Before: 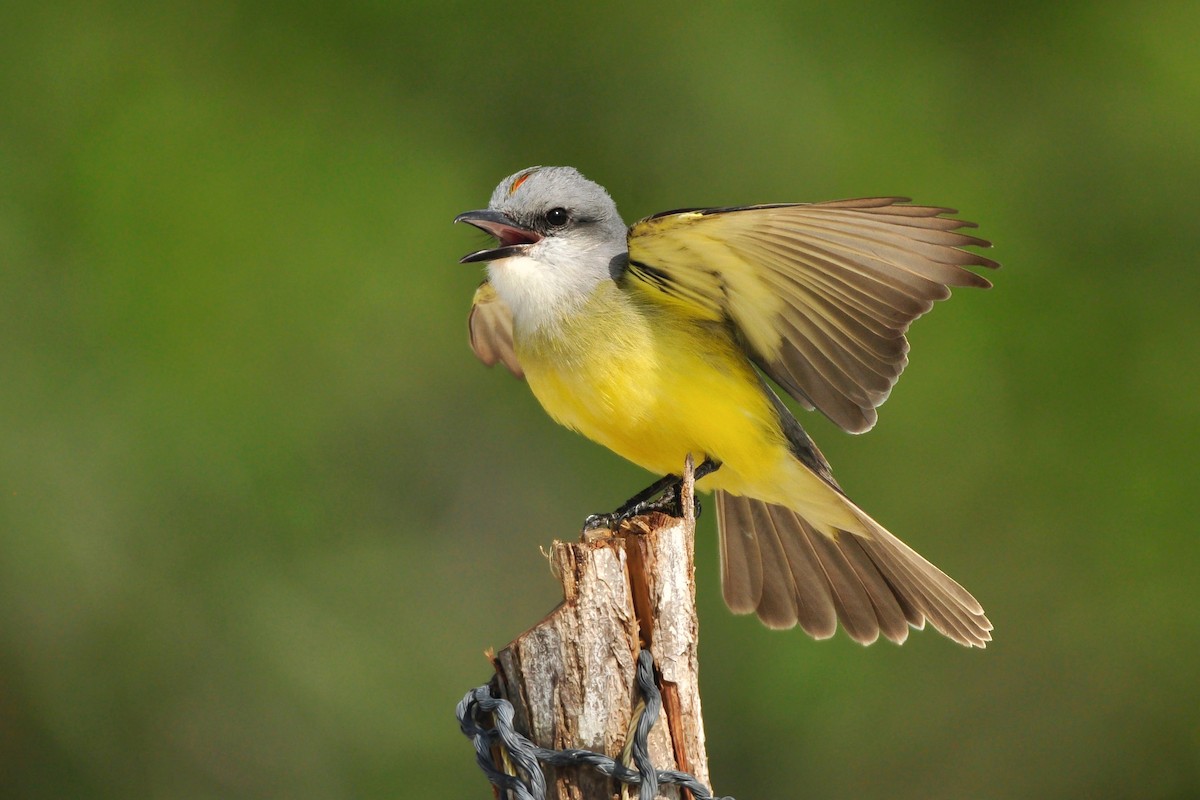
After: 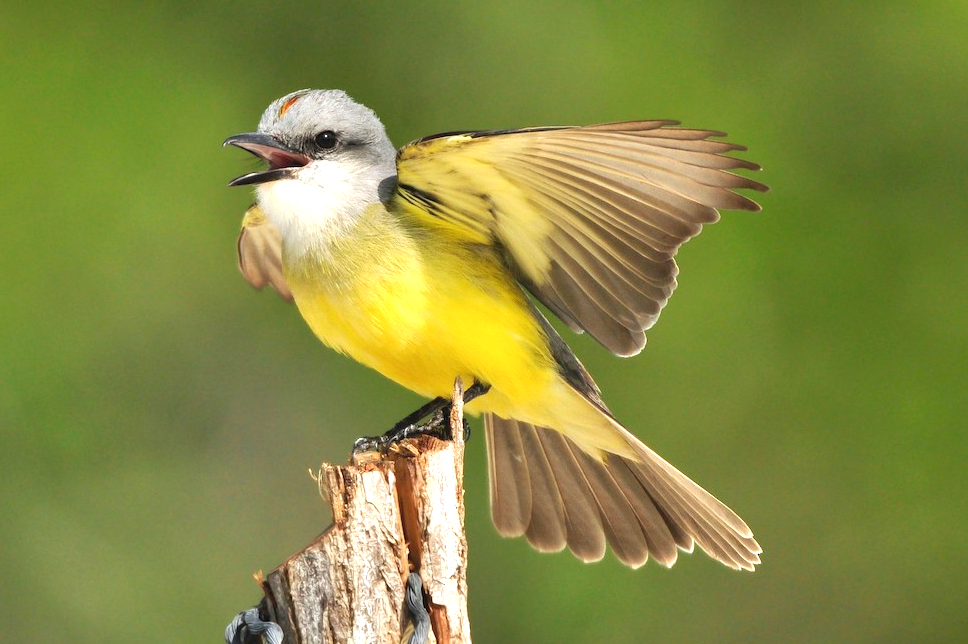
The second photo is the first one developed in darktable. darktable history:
crop: left 19.298%, top 9.714%, right 0%, bottom 9.746%
exposure: black level correction 0, exposure 0.696 EV, compensate exposure bias true, compensate highlight preservation false
